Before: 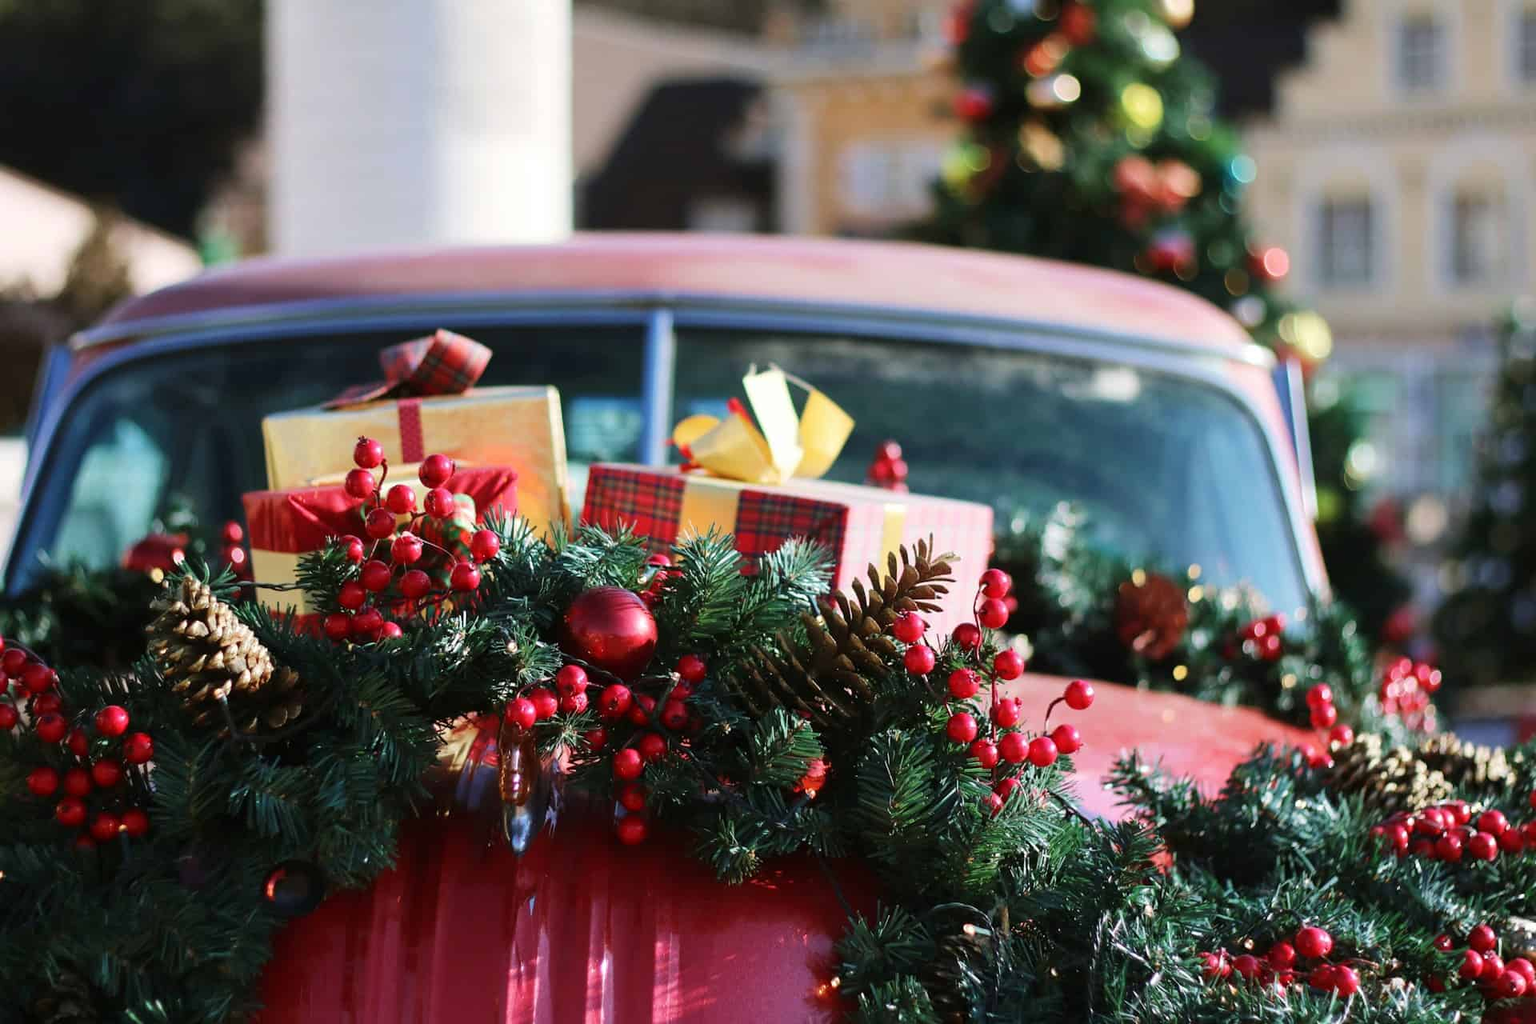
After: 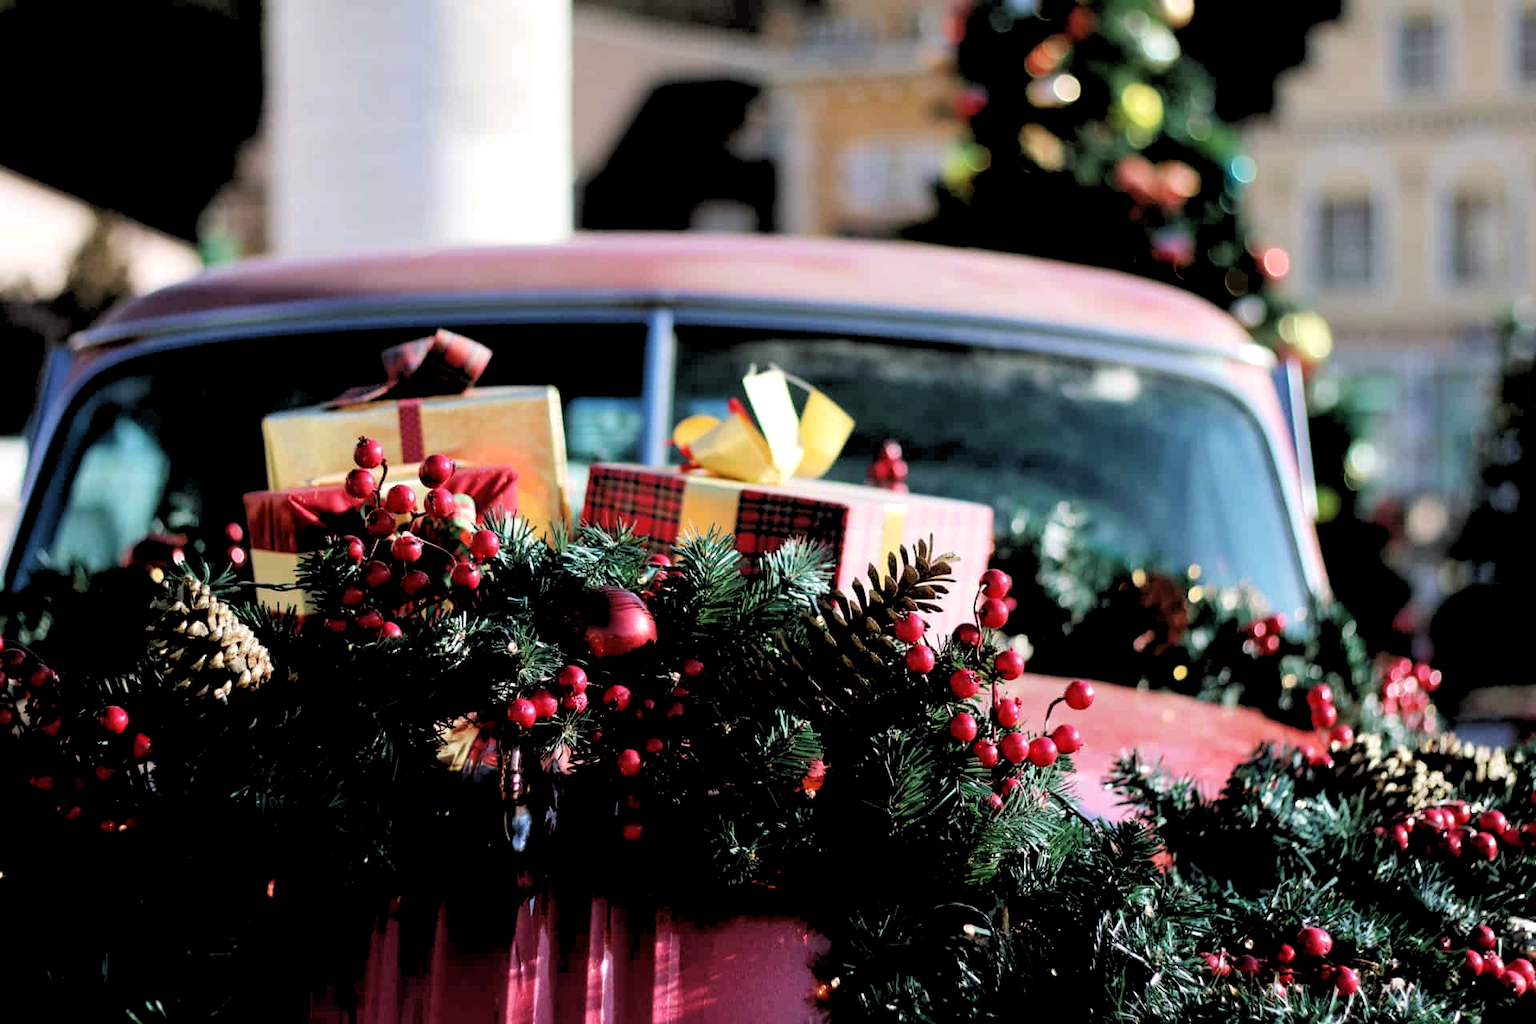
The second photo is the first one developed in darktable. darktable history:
base curve: preserve colors none
rgb levels: levels [[0.034, 0.472, 0.904], [0, 0.5, 1], [0, 0.5, 1]]
